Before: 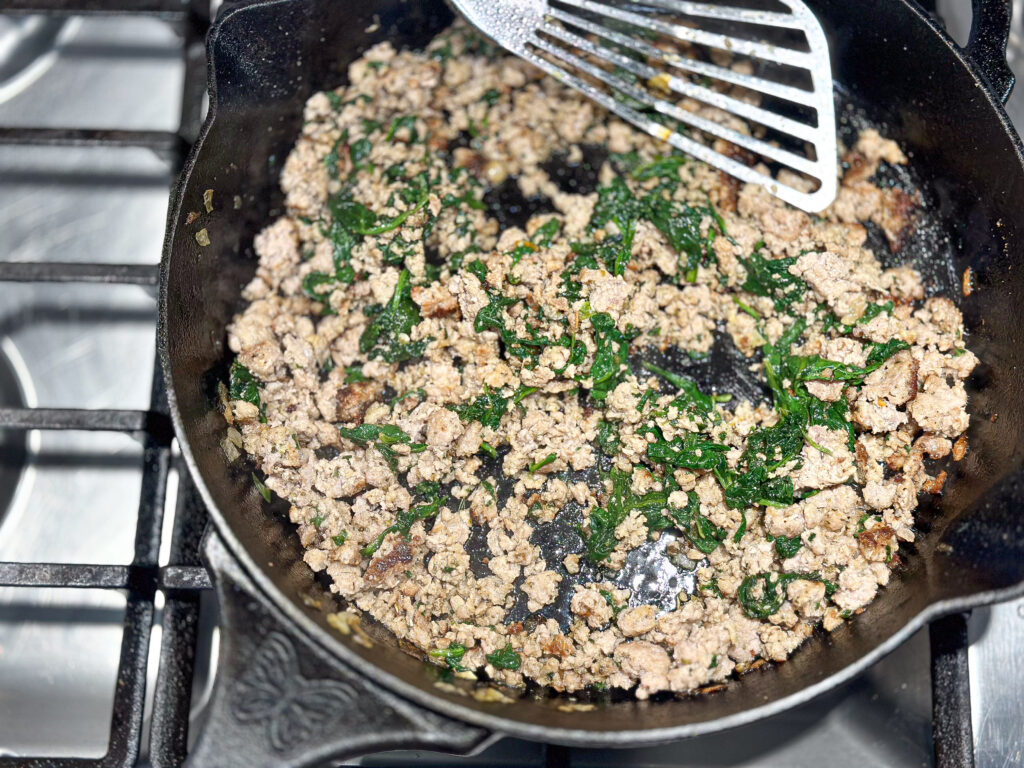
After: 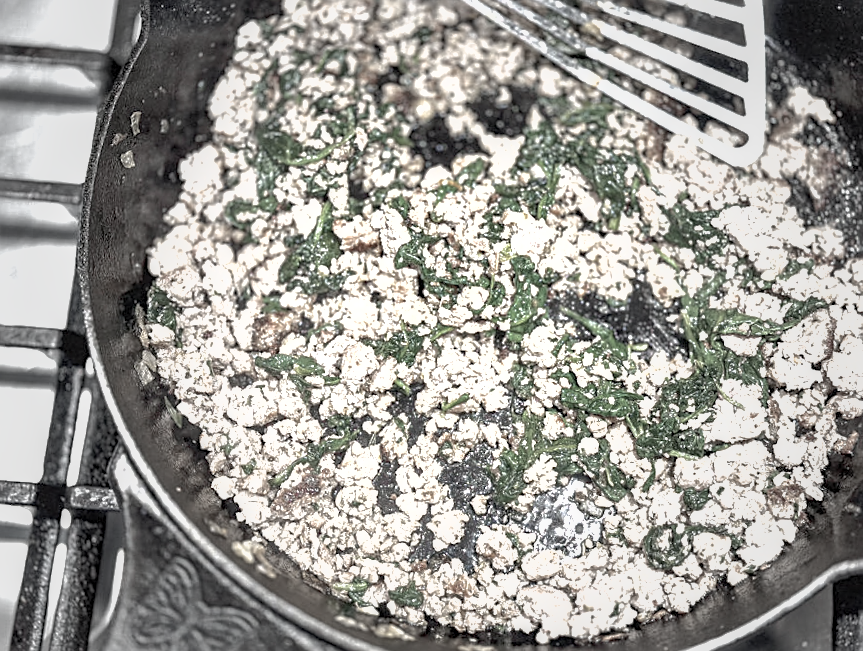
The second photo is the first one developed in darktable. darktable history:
sharpen: amount 0.568
crop and rotate: angle -3.01°, left 5.263%, top 5.22%, right 4.619%, bottom 4.156%
exposure: black level correction 0, exposure 0.895 EV, compensate exposure bias true, compensate highlight preservation false
local contrast: on, module defaults
shadows and highlights: on, module defaults
vignetting: fall-off start 34.07%, fall-off radius 64.68%, brightness -0.213, width/height ratio 0.951
color zones: curves: ch1 [(0, 0.34) (0.143, 0.164) (0.286, 0.152) (0.429, 0.176) (0.571, 0.173) (0.714, 0.188) (0.857, 0.199) (1, 0.34)]
